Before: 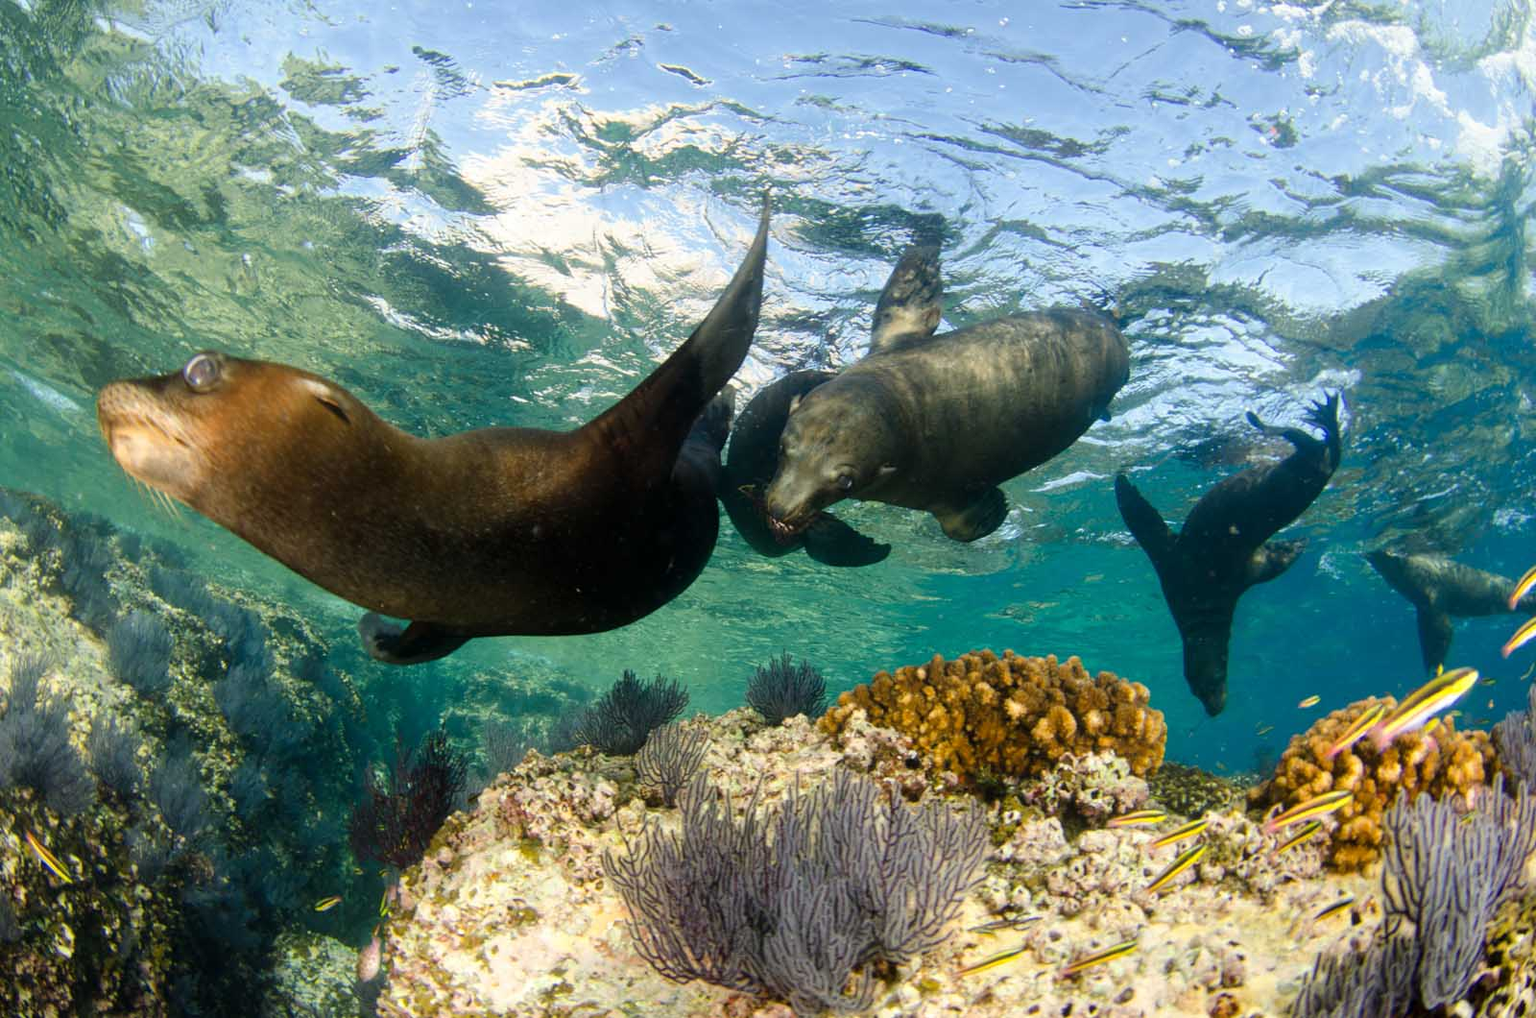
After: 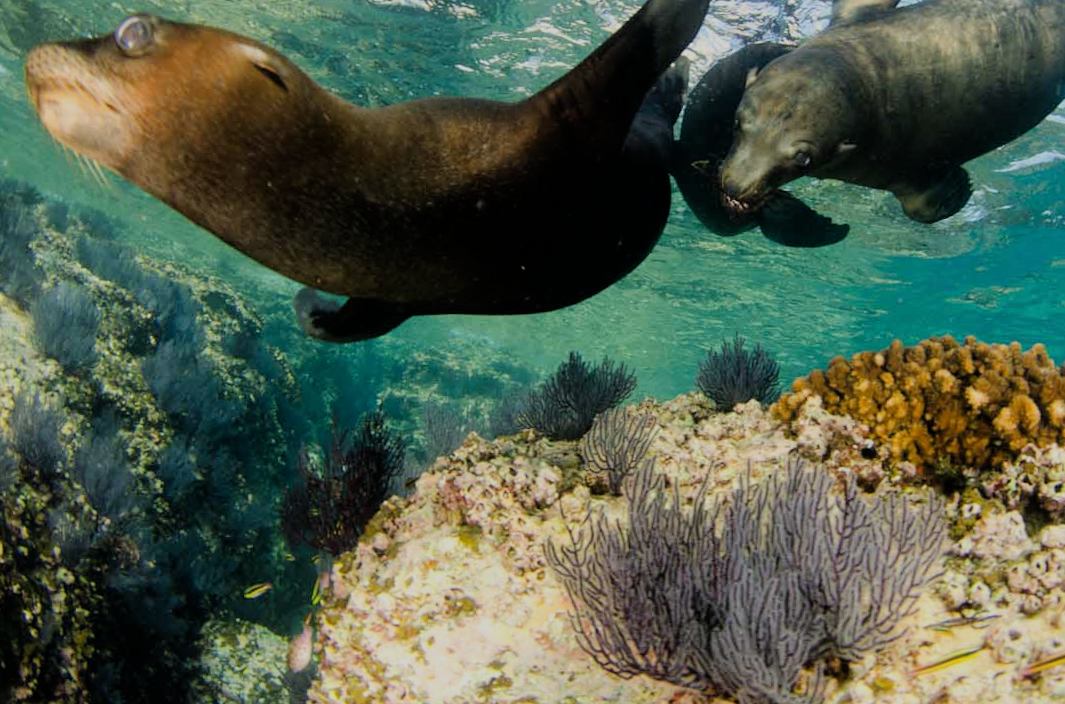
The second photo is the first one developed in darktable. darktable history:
crop and rotate: angle -0.804°, left 3.94%, top 32.113%, right 28.042%
filmic rgb: black relative exposure -7.65 EV, white relative exposure 4.56 EV, hardness 3.61
